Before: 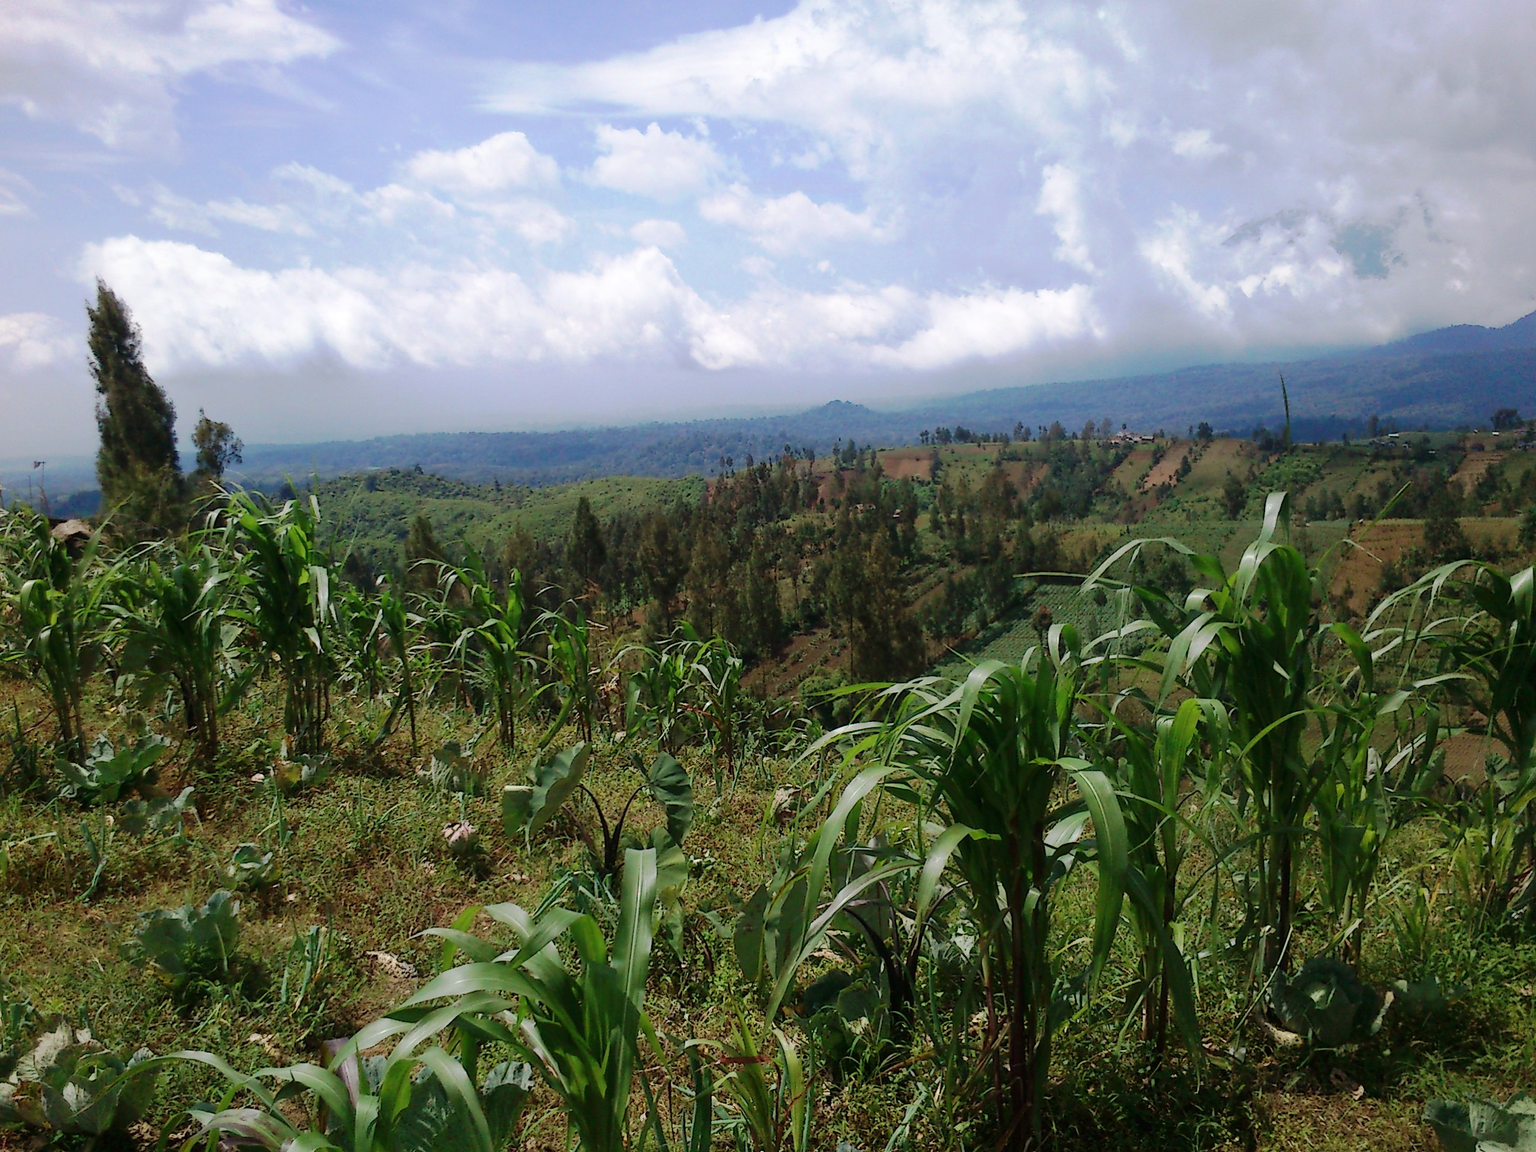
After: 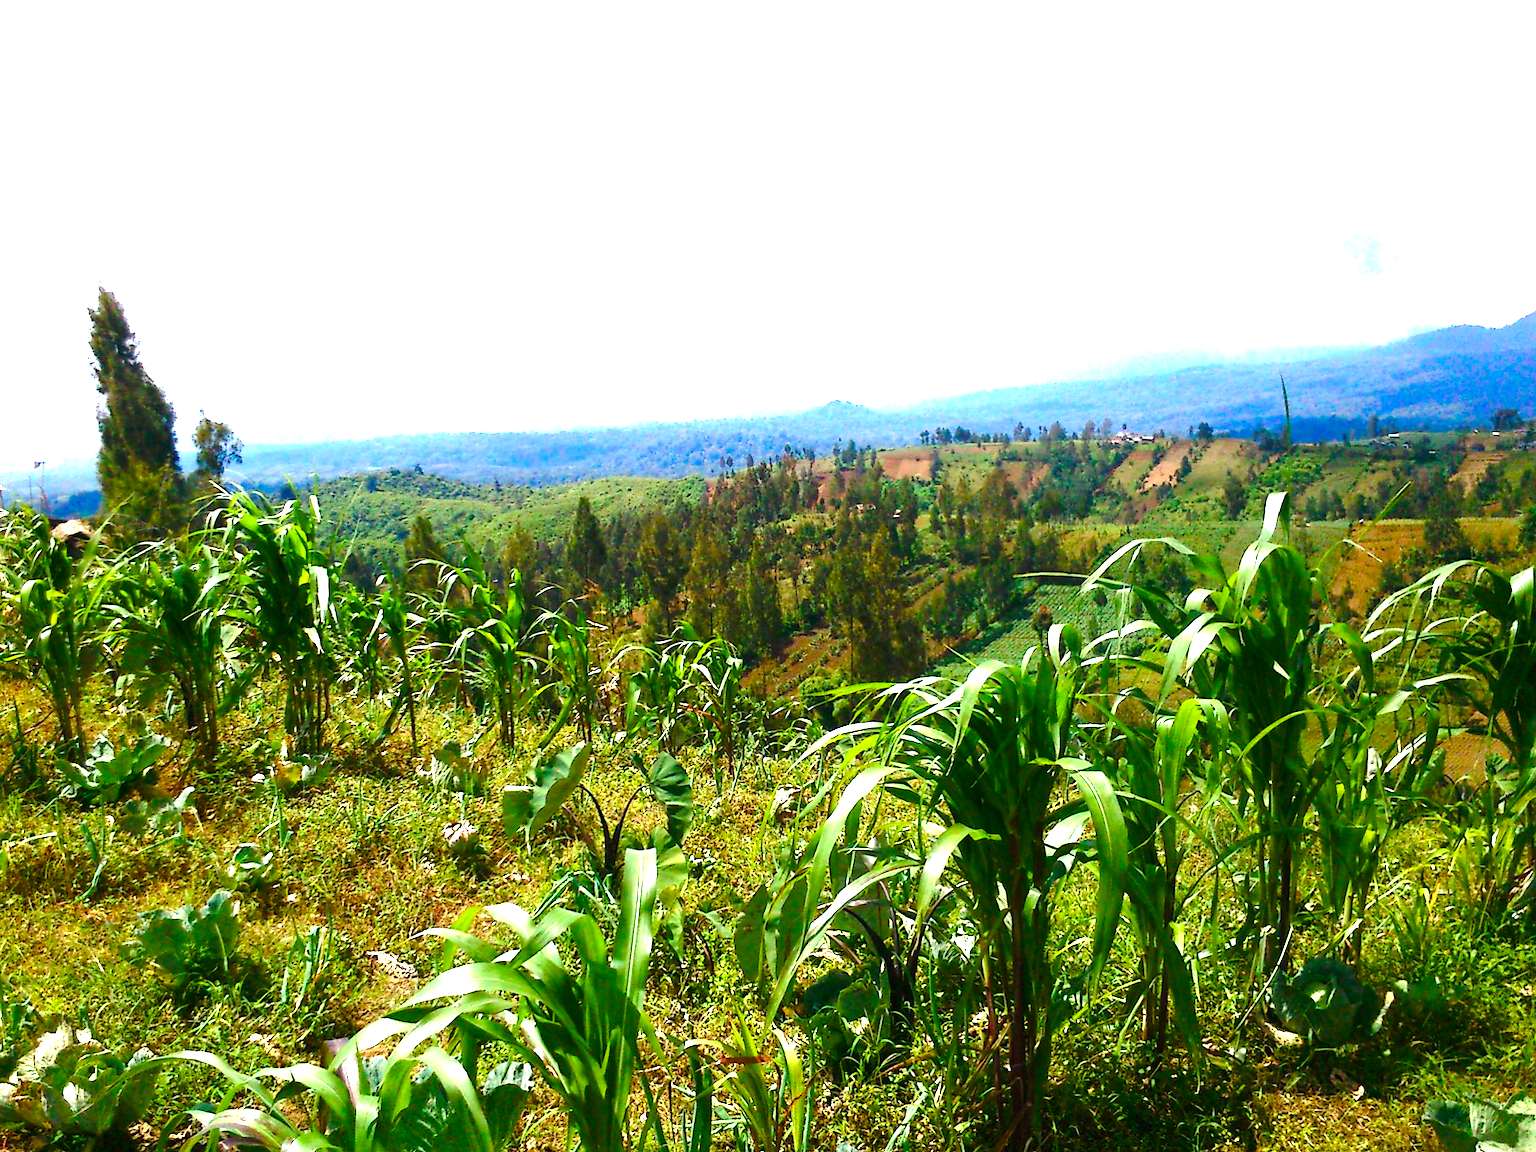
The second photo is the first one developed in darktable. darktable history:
exposure: black level correction 0, exposure 1.532 EV, compensate highlight preservation false
color balance rgb: shadows lift › chroma 2.002%, shadows lift › hue 221.91°, linear chroma grading › shadows 10.592%, linear chroma grading › highlights 10.588%, linear chroma grading › global chroma 15.028%, linear chroma grading › mid-tones 14.944%, perceptual saturation grading › global saturation 26.307%, perceptual saturation grading › highlights -27.81%, perceptual saturation grading › mid-tones 15.27%, perceptual saturation grading › shadows 33.766%, contrast 15.587%
